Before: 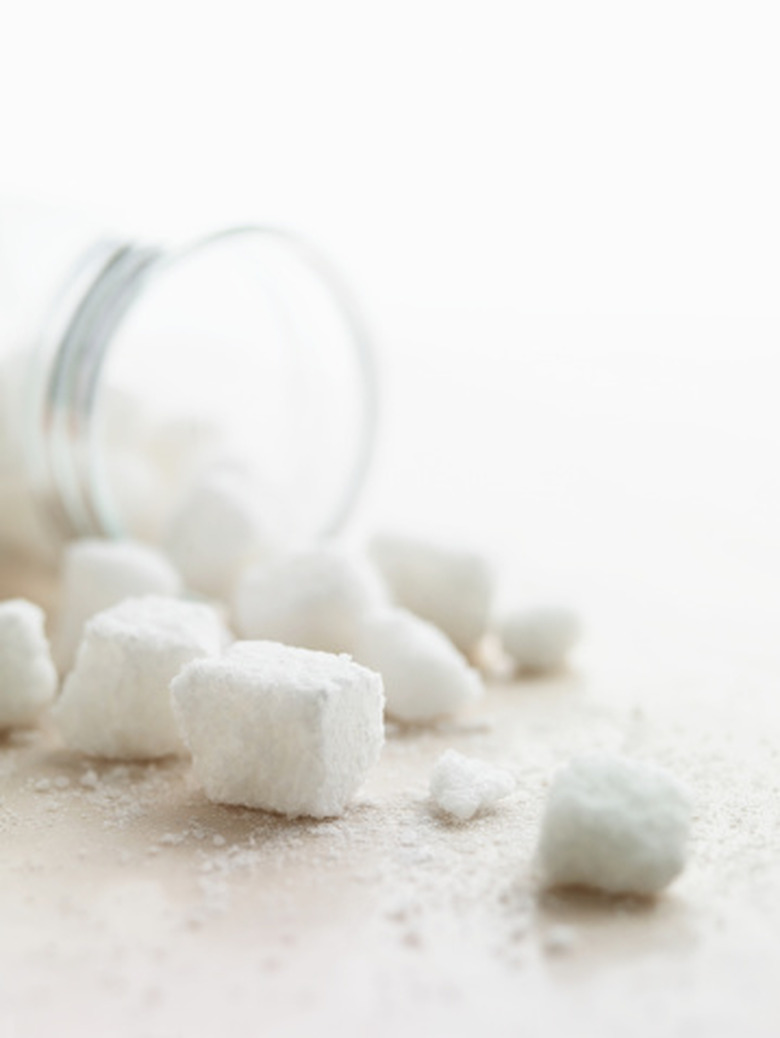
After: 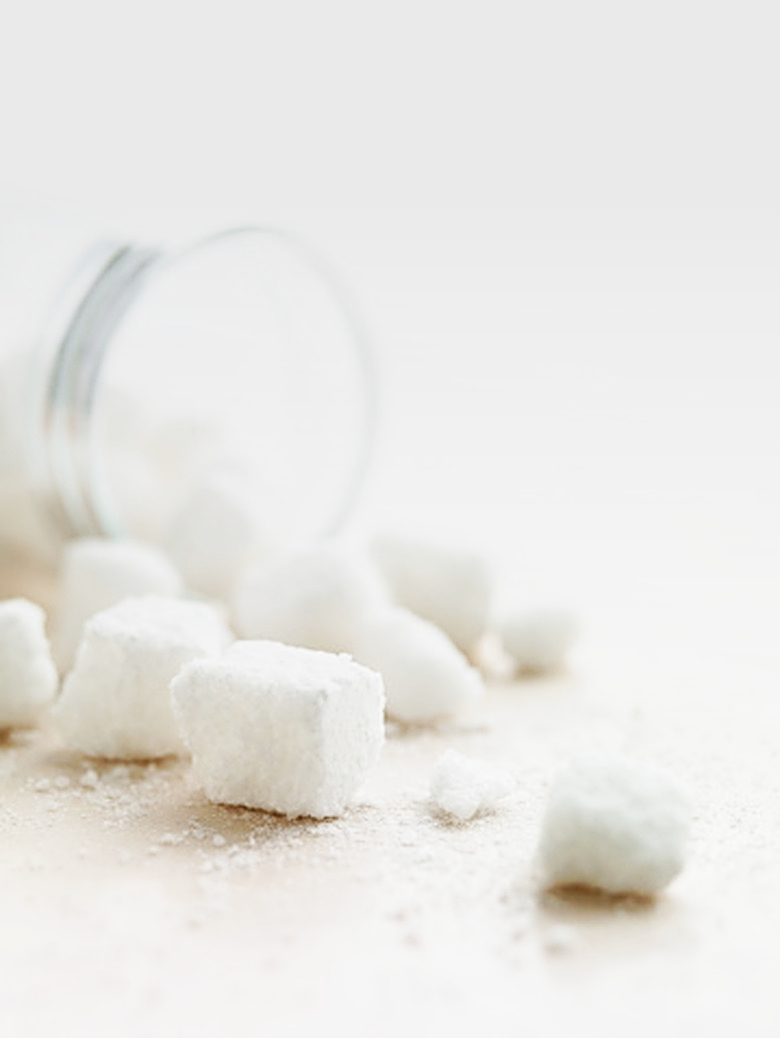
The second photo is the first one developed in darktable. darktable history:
sharpen: radius 2.584, amount 0.688
base curve: curves: ch0 [(0, 0) (0.036, 0.025) (0.121, 0.166) (0.206, 0.329) (0.605, 0.79) (1, 1)], preserve colors none
graduated density: on, module defaults
rotate and perspective: crop left 0, crop top 0
